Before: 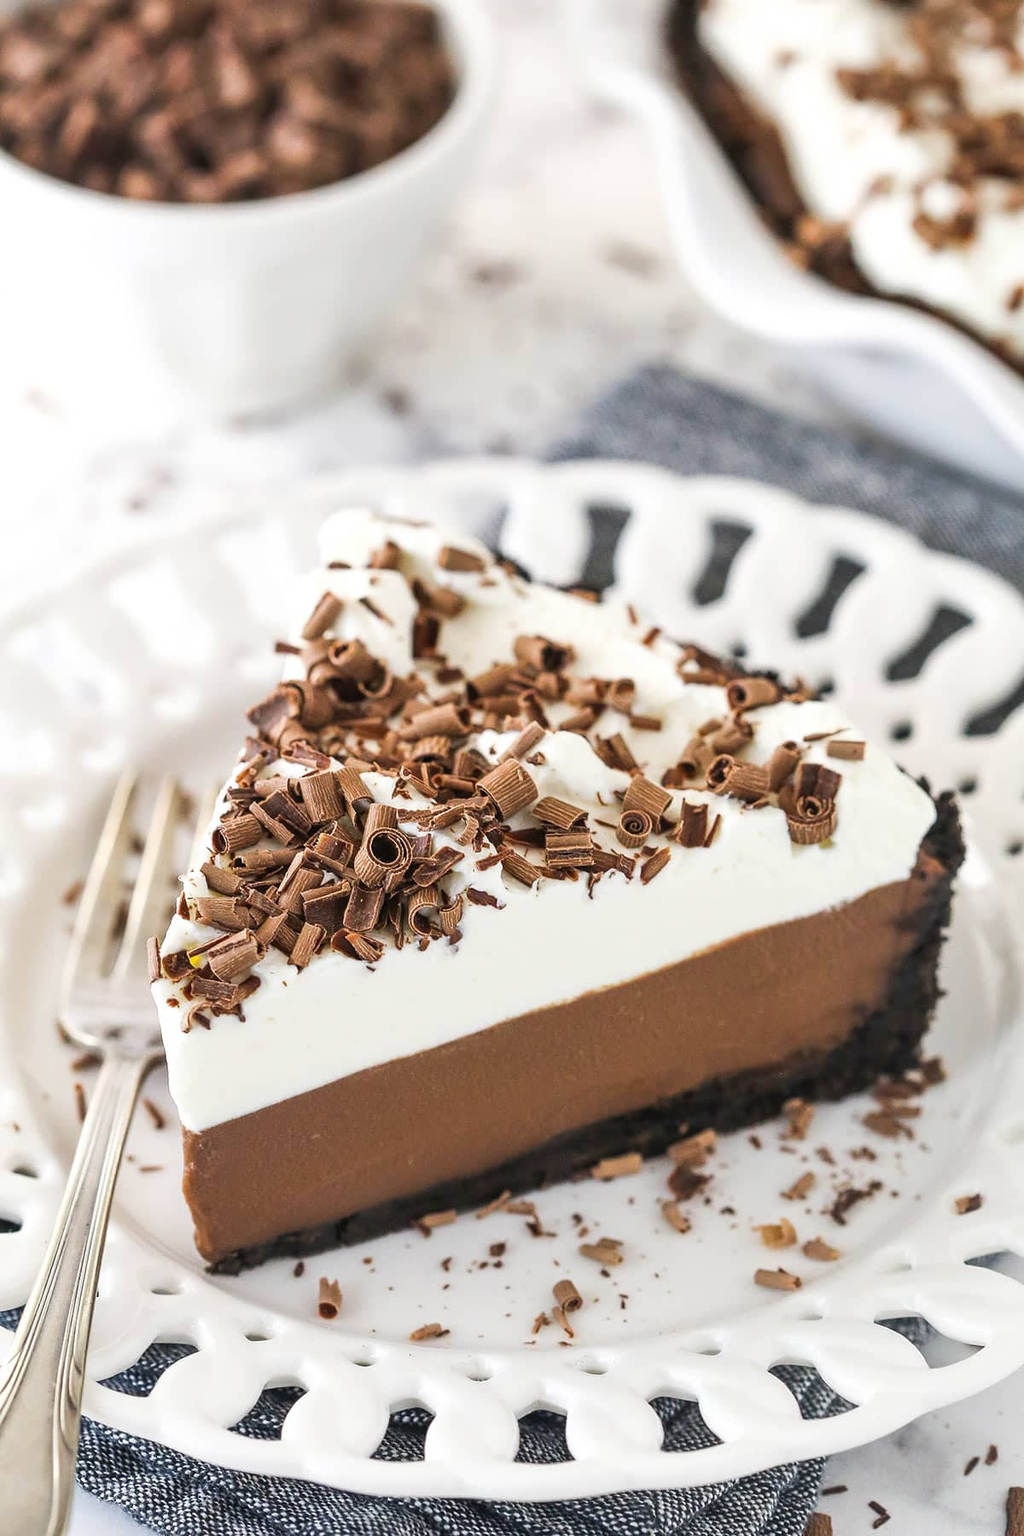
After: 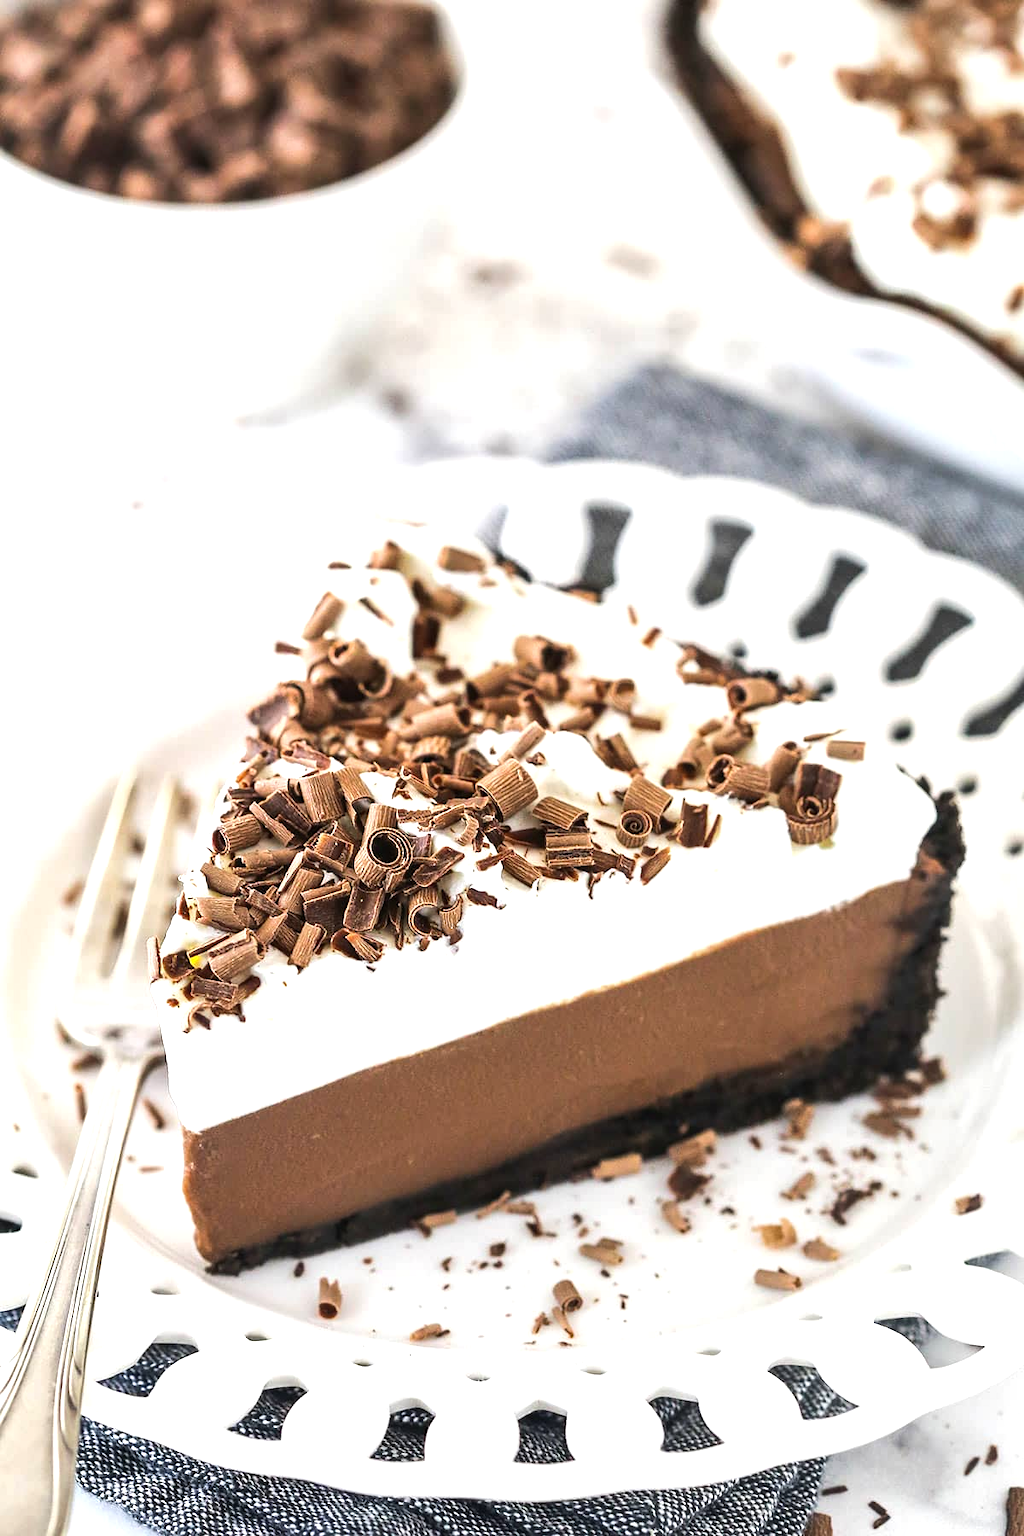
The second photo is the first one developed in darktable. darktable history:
exposure: exposure 0.231 EV, compensate highlight preservation false
tone equalizer: -8 EV -0.414 EV, -7 EV -0.39 EV, -6 EV -0.328 EV, -5 EV -0.259 EV, -3 EV 0.244 EV, -2 EV 0.325 EV, -1 EV 0.385 EV, +0 EV 0.388 EV, edges refinement/feathering 500, mask exposure compensation -1.57 EV, preserve details no
